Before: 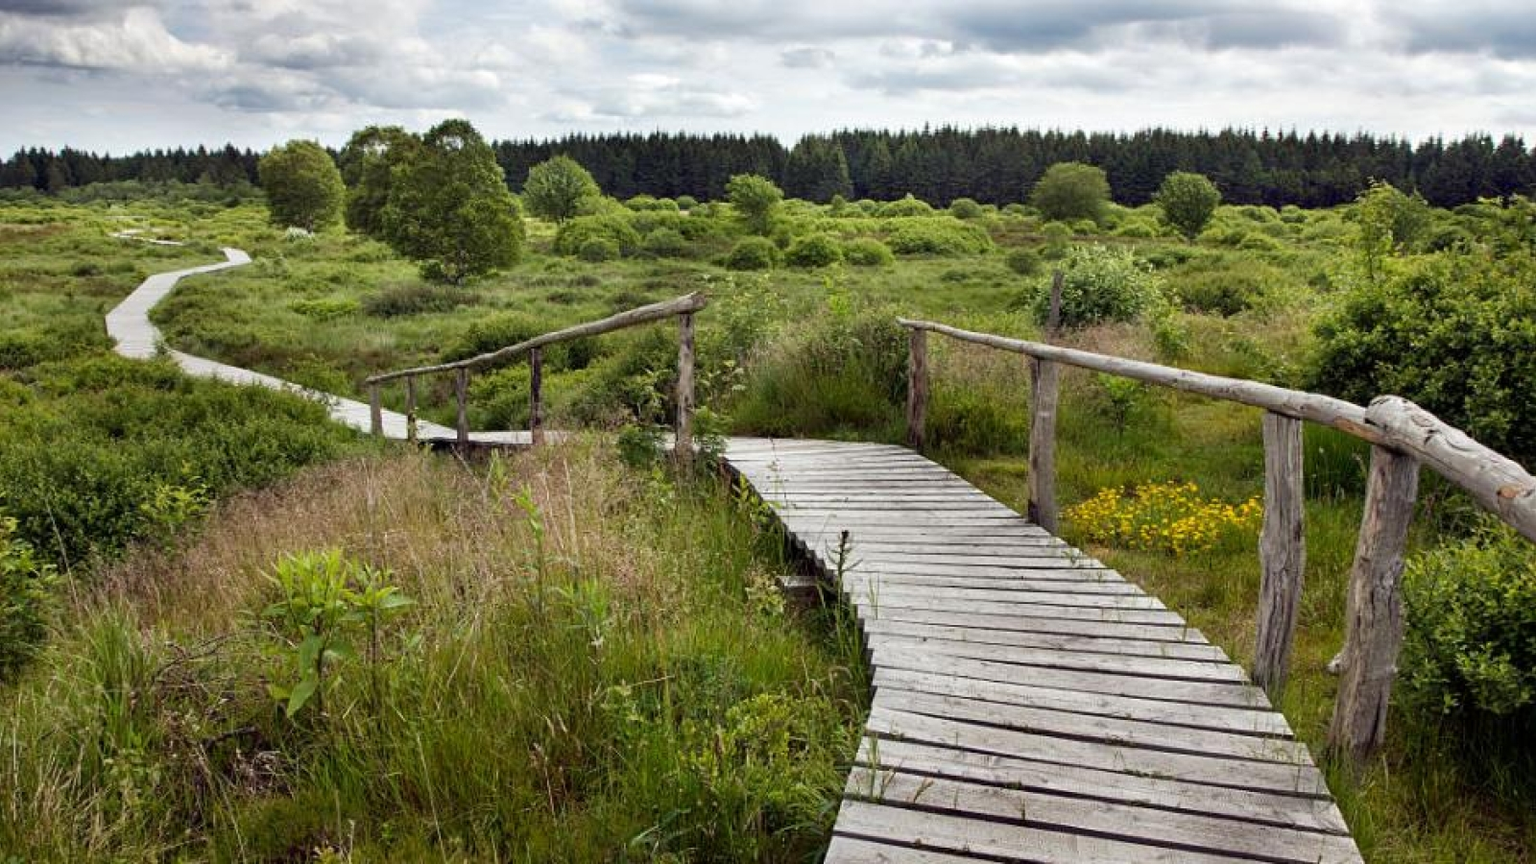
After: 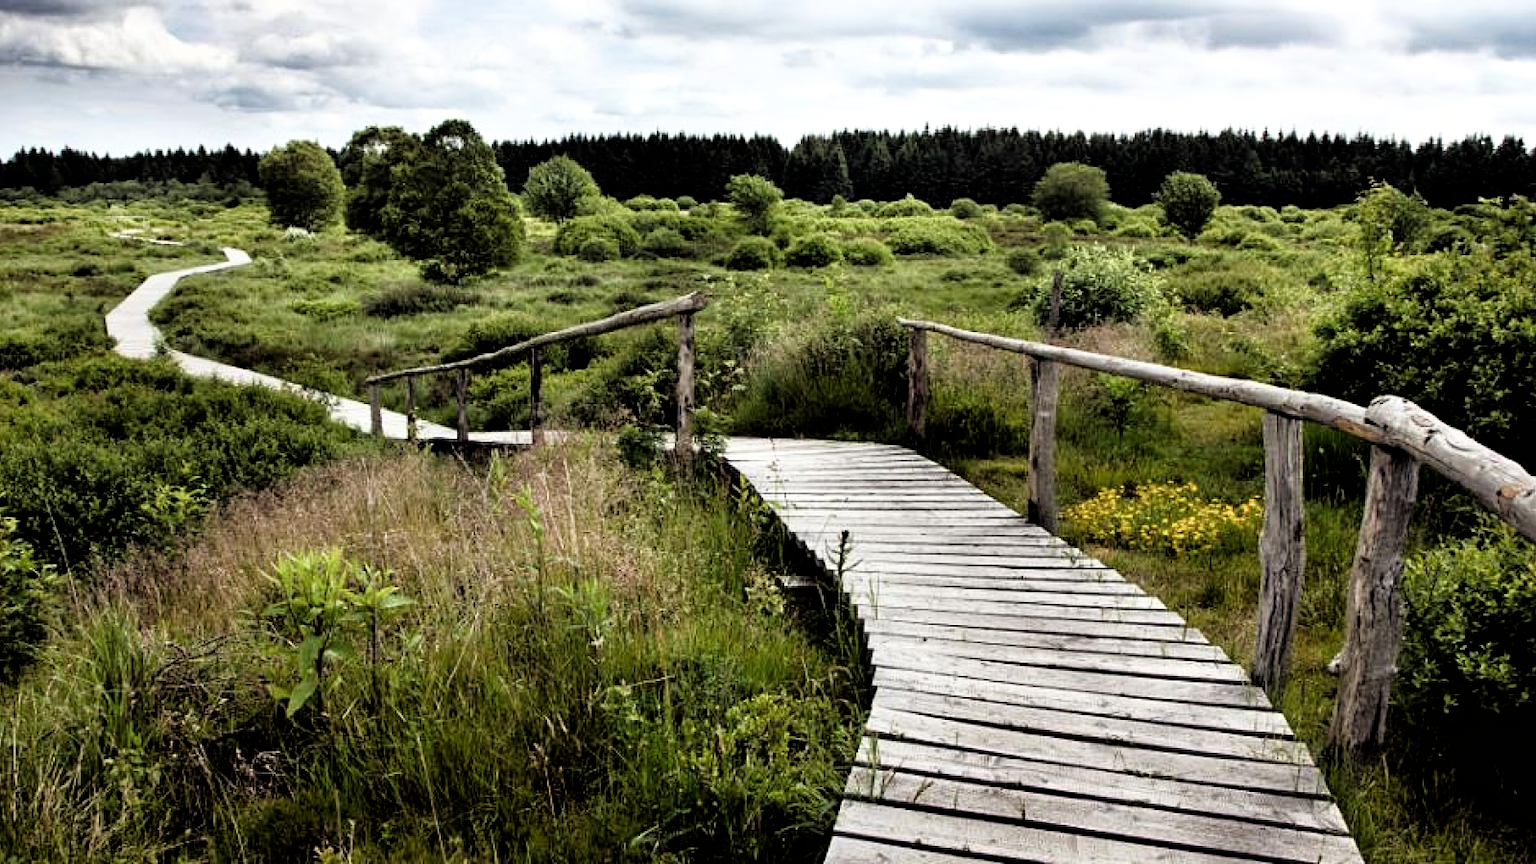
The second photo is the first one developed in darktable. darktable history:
filmic rgb: black relative exposure -3.58 EV, white relative exposure 2.28 EV, hardness 3.41
